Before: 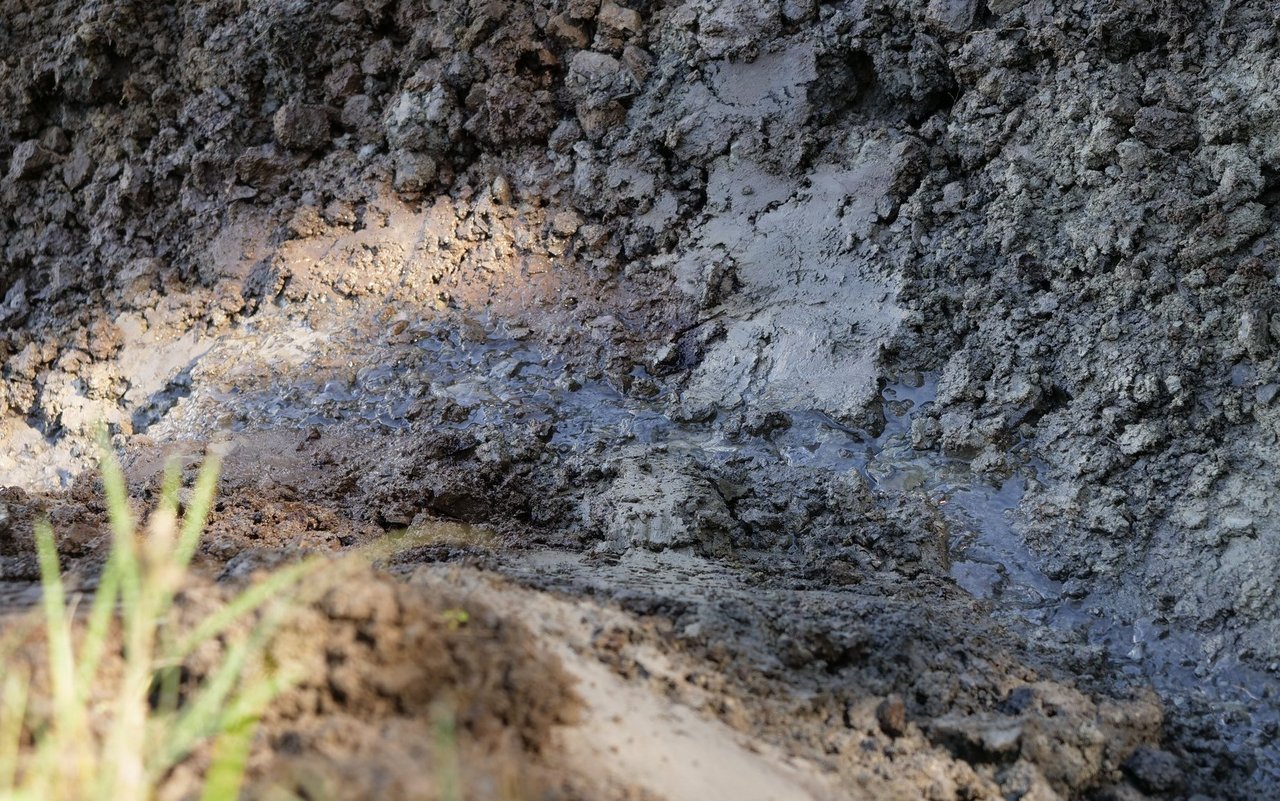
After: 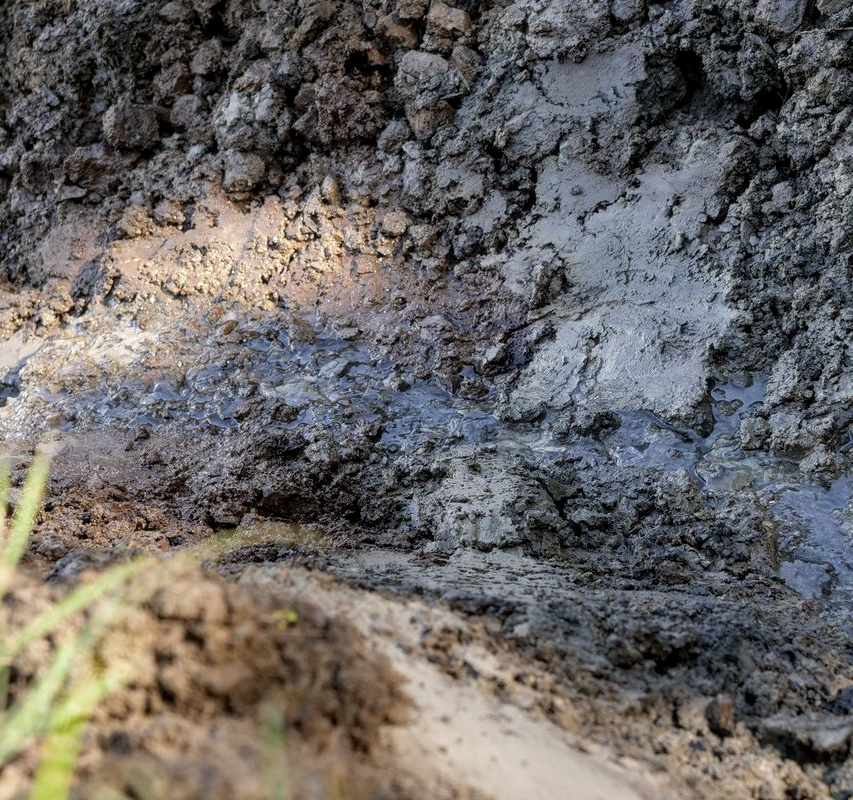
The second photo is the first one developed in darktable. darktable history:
local contrast: on, module defaults
crop and rotate: left 13.409%, right 19.924%
